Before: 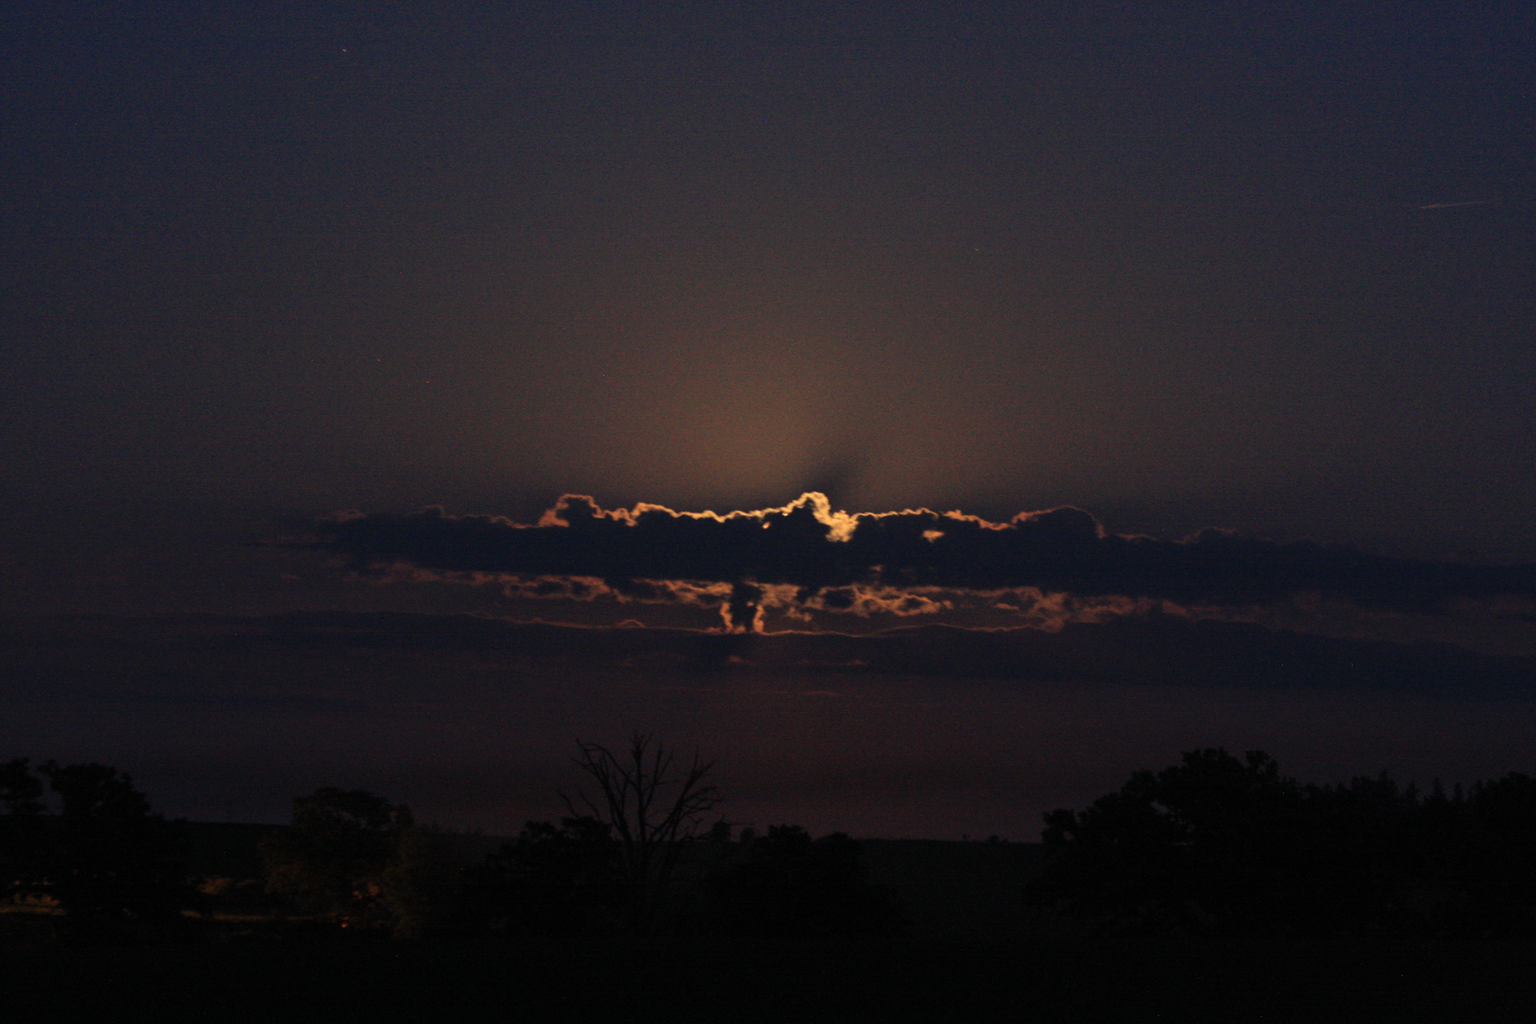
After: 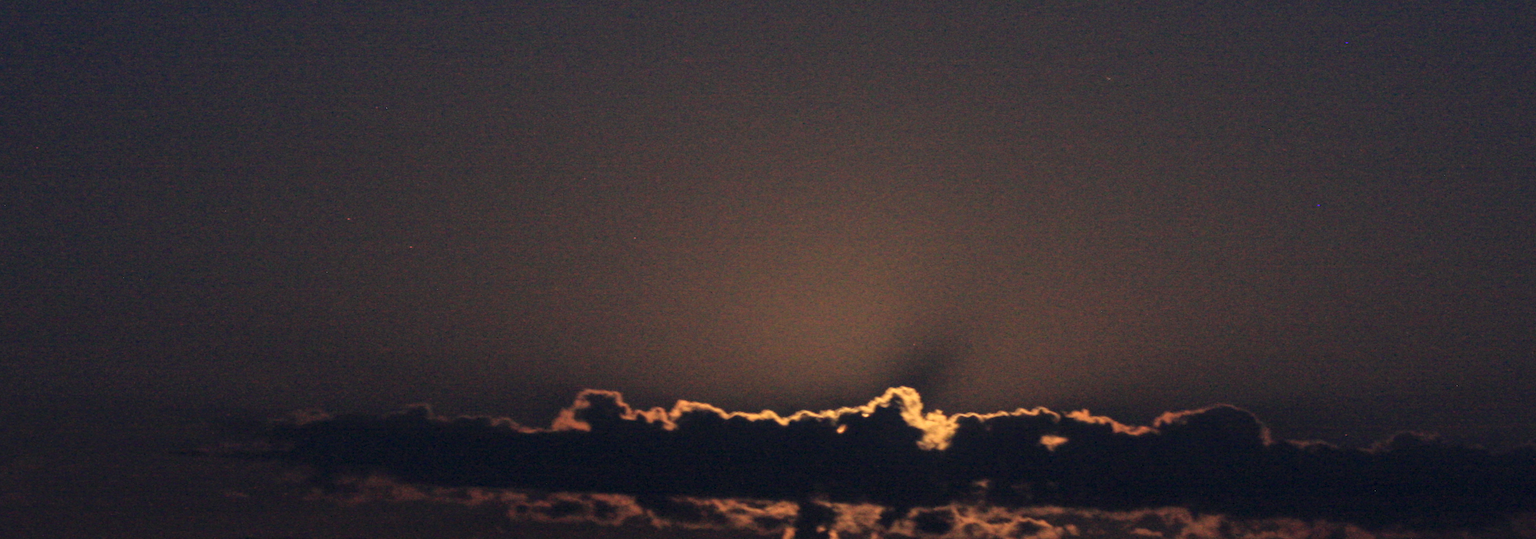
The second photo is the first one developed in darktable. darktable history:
exposure: exposure 0.212 EV, compensate highlight preservation false
crop: left 6.832%, top 18.384%, right 14.492%, bottom 40.147%
local contrast: on, module defaults
